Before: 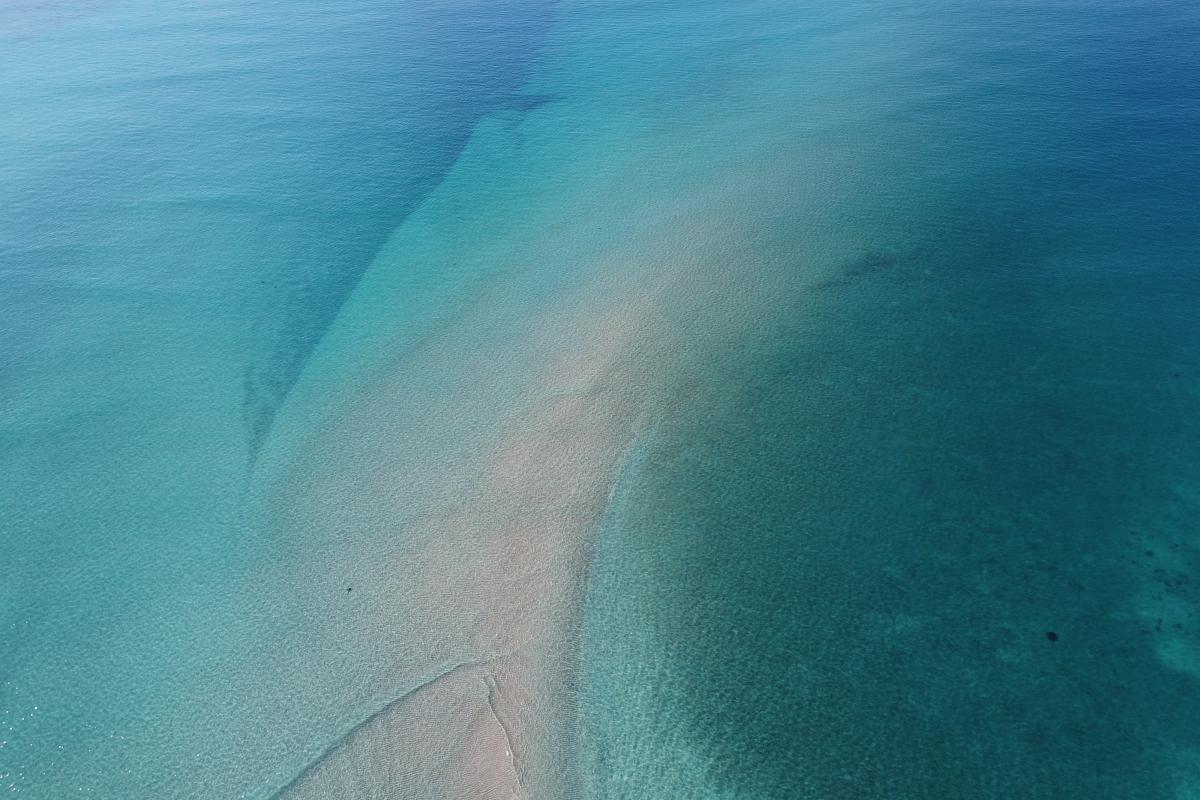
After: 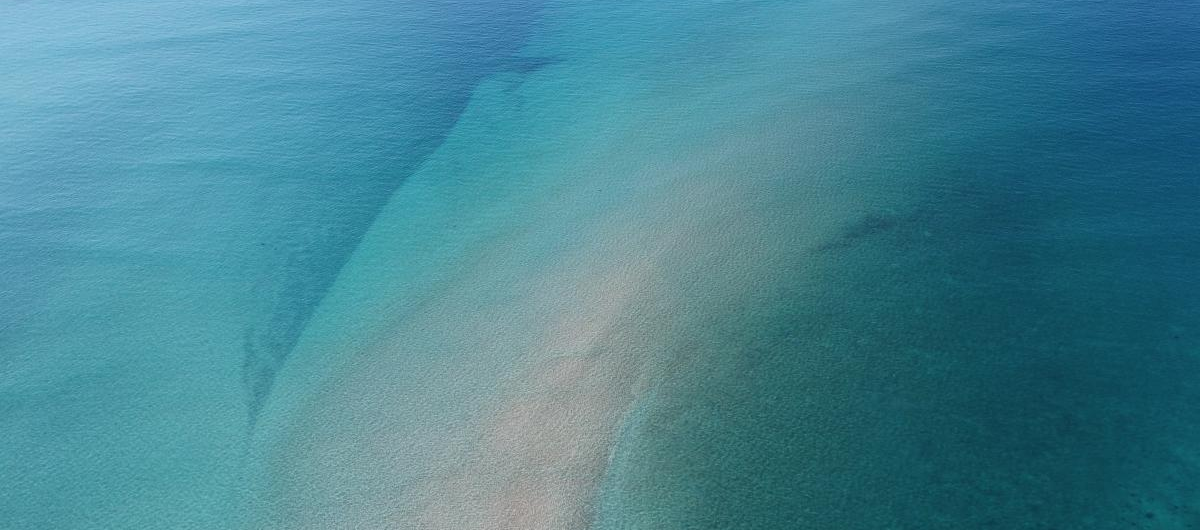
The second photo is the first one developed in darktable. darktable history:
crop and rotate: top 4.781%, bottom 28.87%
